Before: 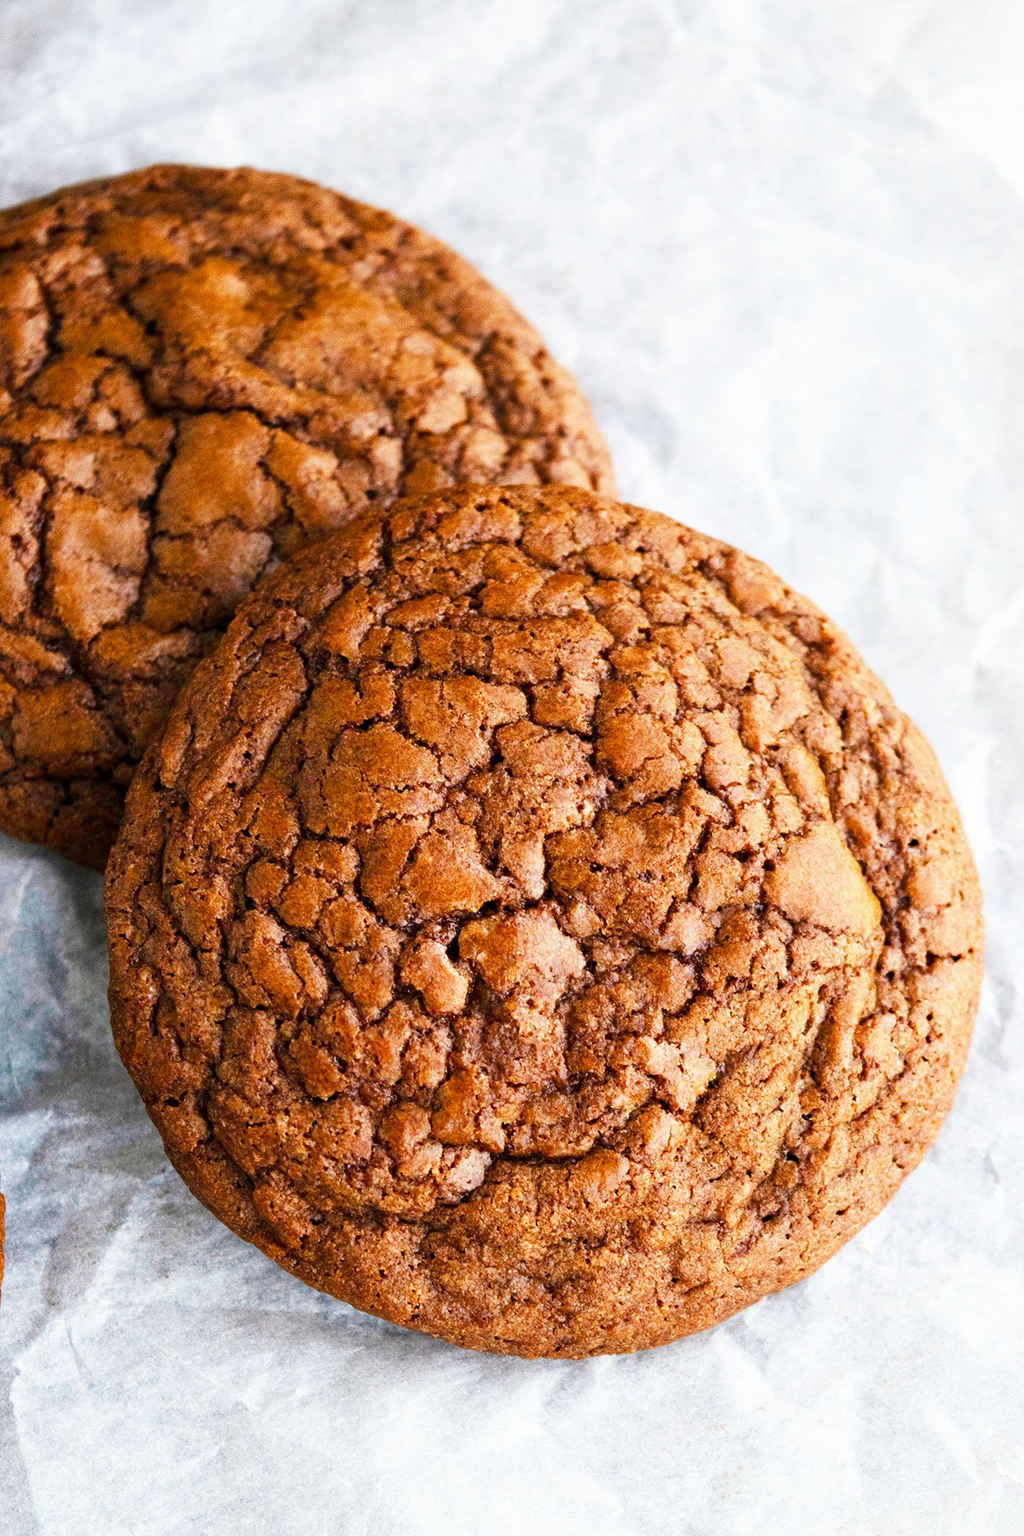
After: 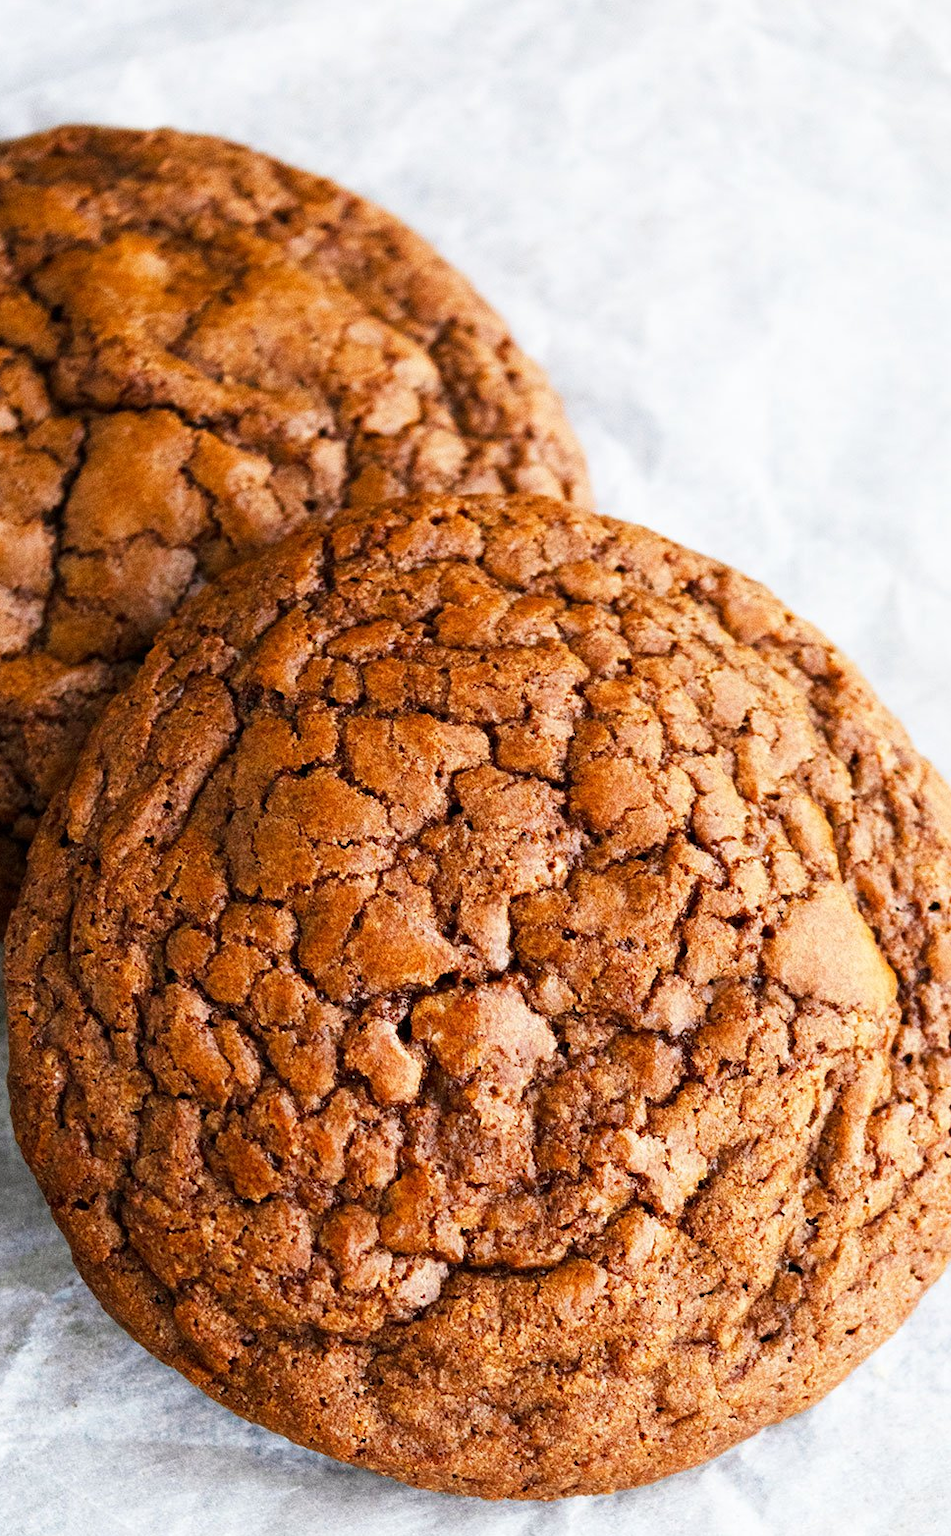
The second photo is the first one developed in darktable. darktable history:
crop: left 9.917%, top 3.641%, right 9.277%, bottom 9.464%
